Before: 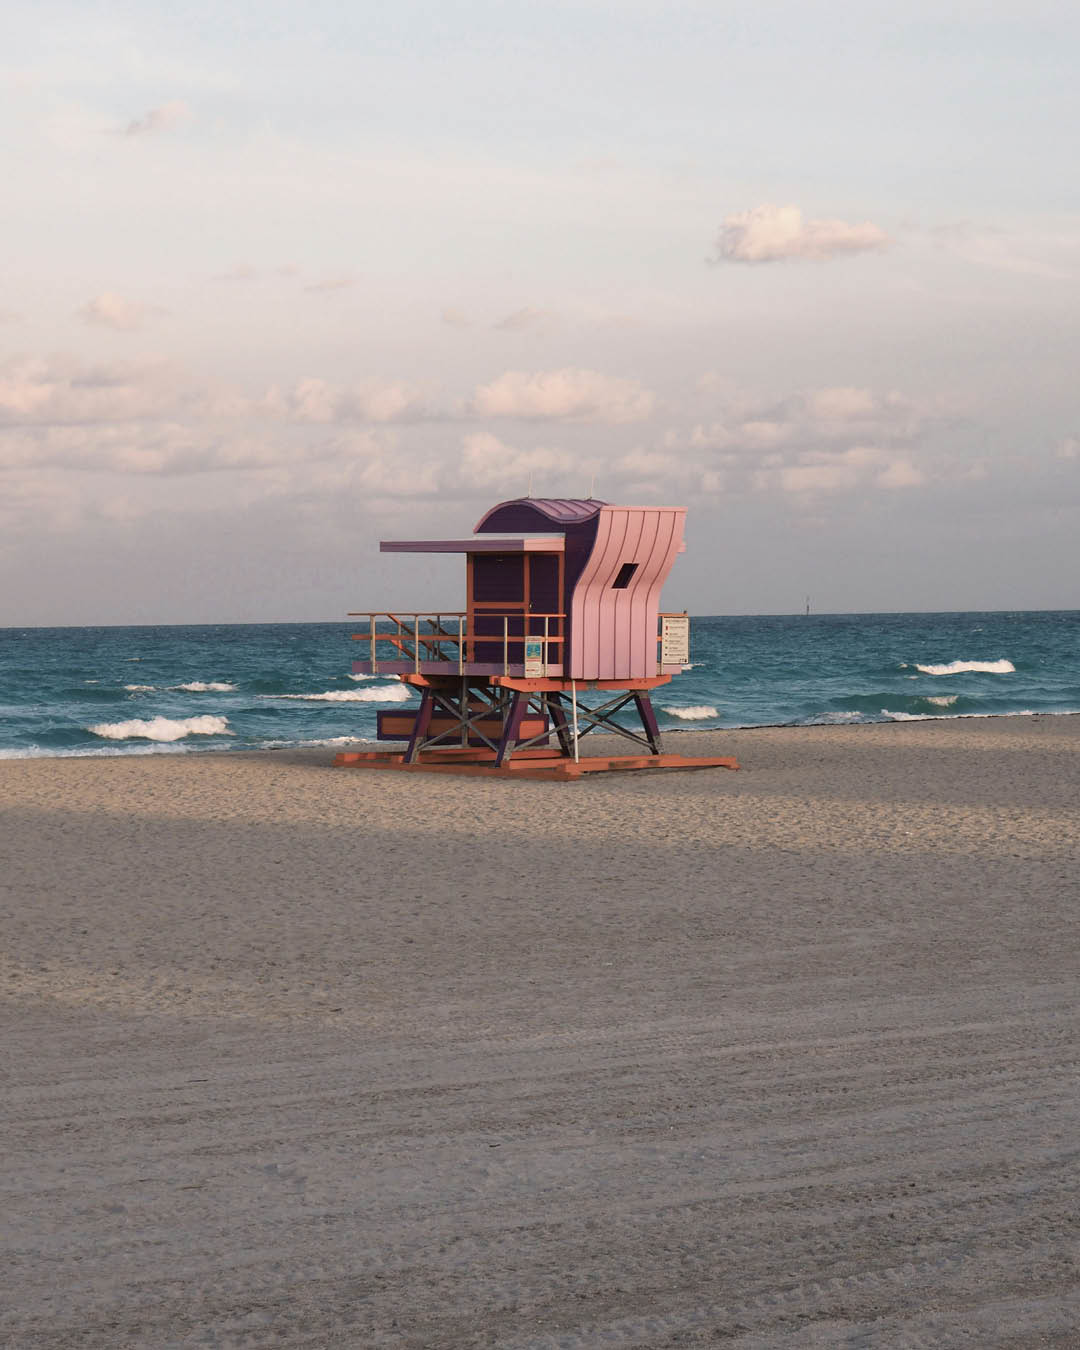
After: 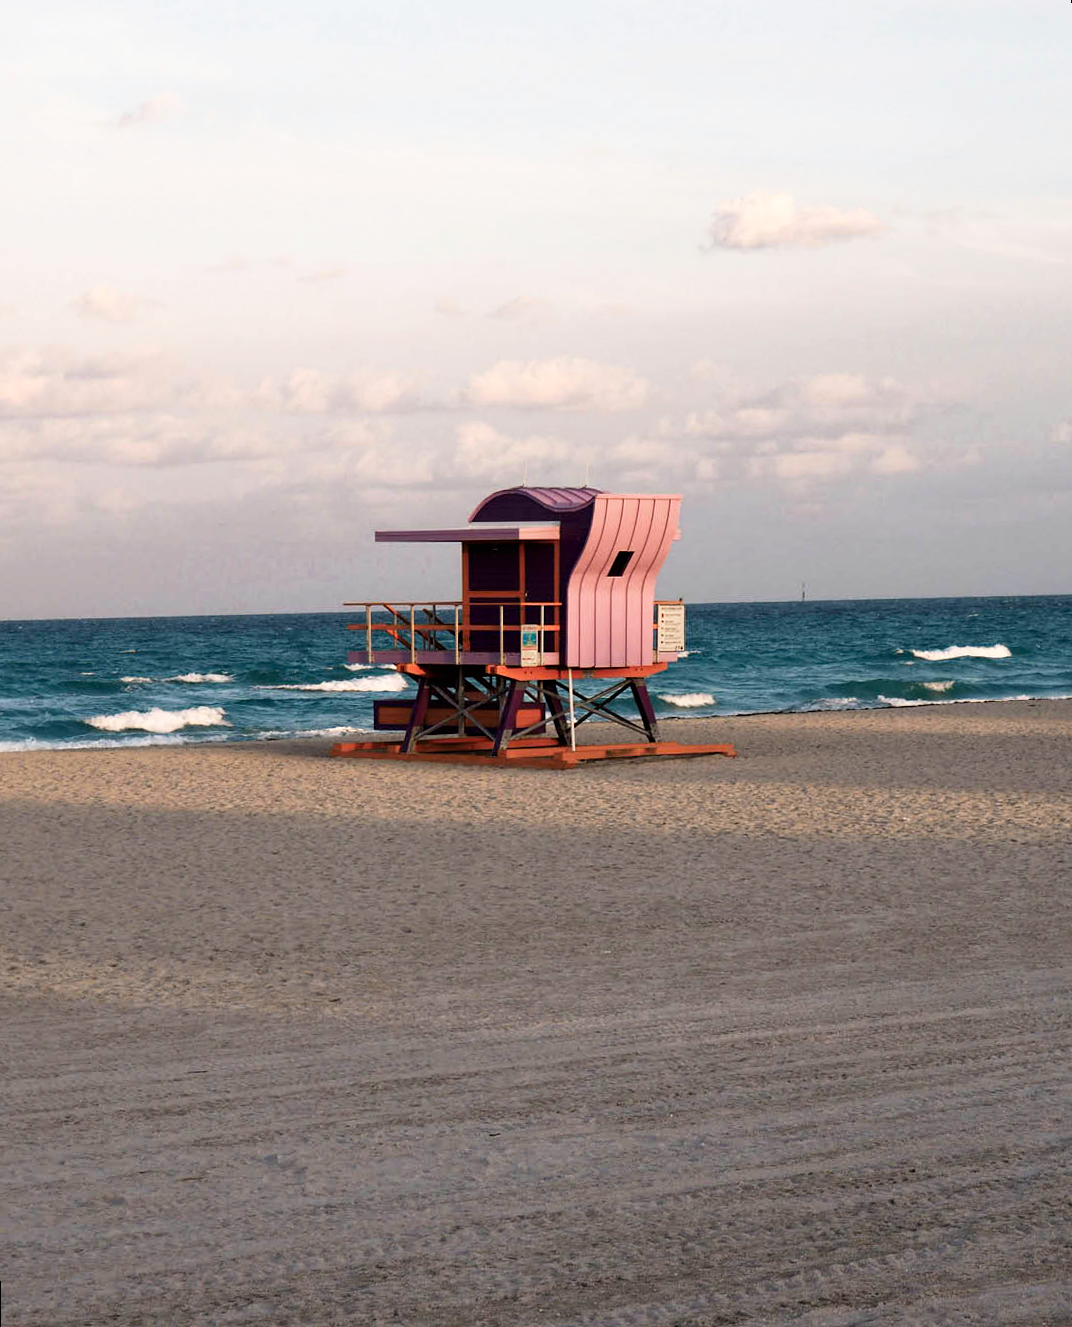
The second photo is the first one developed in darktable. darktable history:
tone curve: curves: ch0 [(0, 0) (0.003, 0) (0.011, 0.001) (0.025, 0.002) (0.044, 0.004) (0.069, 0.006) (0.1, 0.009) (0.136, 0.03) (0.177, 0.076) (0.224, 0.13) (0.277, 0.202) (0.335, 0.28) (0.399, 0.367) (0.468, 0.46) (0.543, 0.562) (0.623, 0.67) (0.709, 0.787) (0.801, 0.889) (0.898, 0.972) (1, 1)], preserve colors none
rotate and perspective: rotation -0.45°, automatic cropping original format, crop left 0.008, crop right 0.992, crop top 0.012, crop bottom 0.988
